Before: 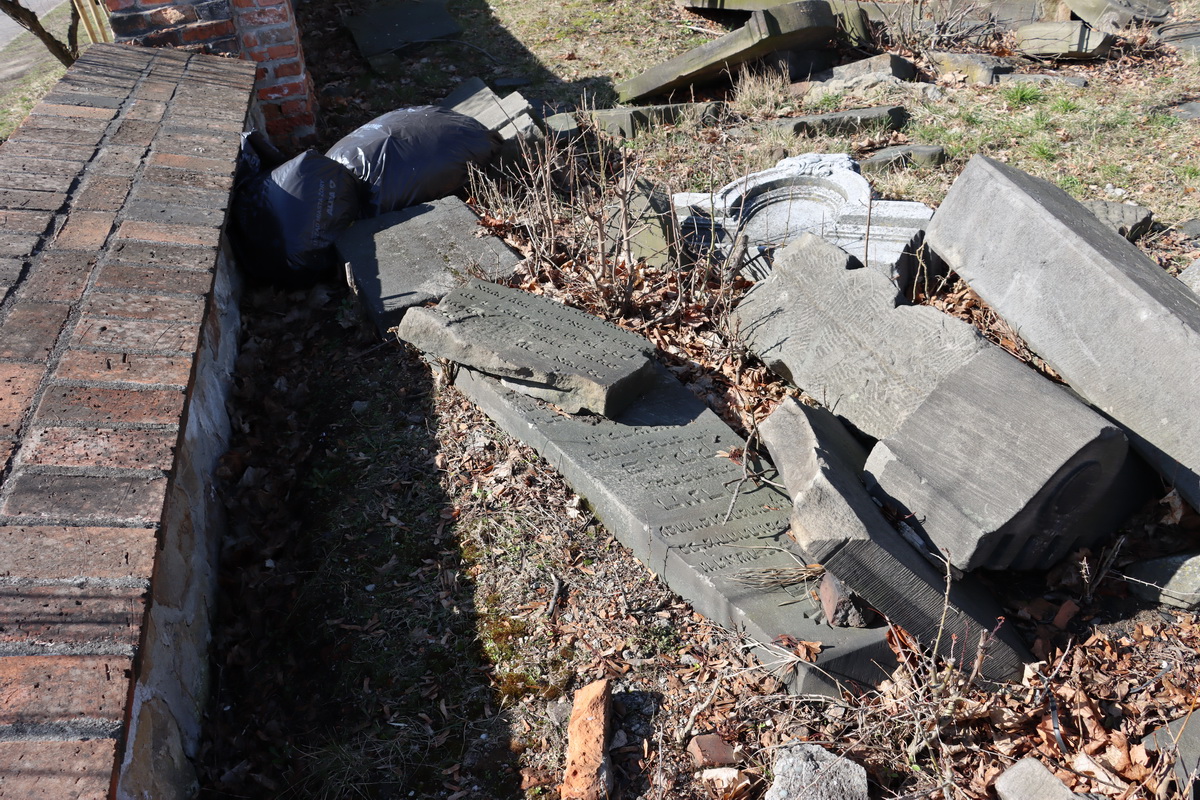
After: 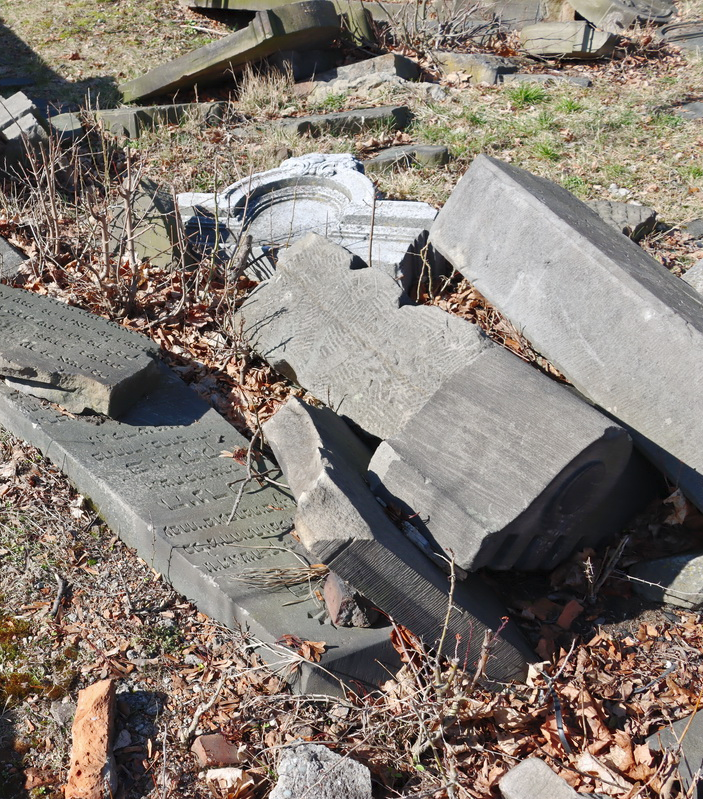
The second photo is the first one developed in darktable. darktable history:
crop: left 41.402%
rgb curve: curves: ch0 [(0, 0) (0.072, 0.166) (0.217, 0.293) (0.414, 0.42) (1, 1)], compensate middle gray true, preserve colors basic power
tone curve: curves: ch0 [(0, 0) (0.003, 0.002) (0.011, 0.009) (0.025, 0.02) (0.044, 0.034) (0.069, 0.046) (0.1, 0.062) (0.136, 0.083) (0.177, 0.119) (0.224, 0.162) (0.277, 0.216) (0.335, 0.282) (0.399, 0.365) (0.468, 0.457) (0.543, 0.541) (0.623, 0.624) (0.709, 0.713) (0.801, 0.797) (0.898, 0.889) (1, 1)], preserve colors none
